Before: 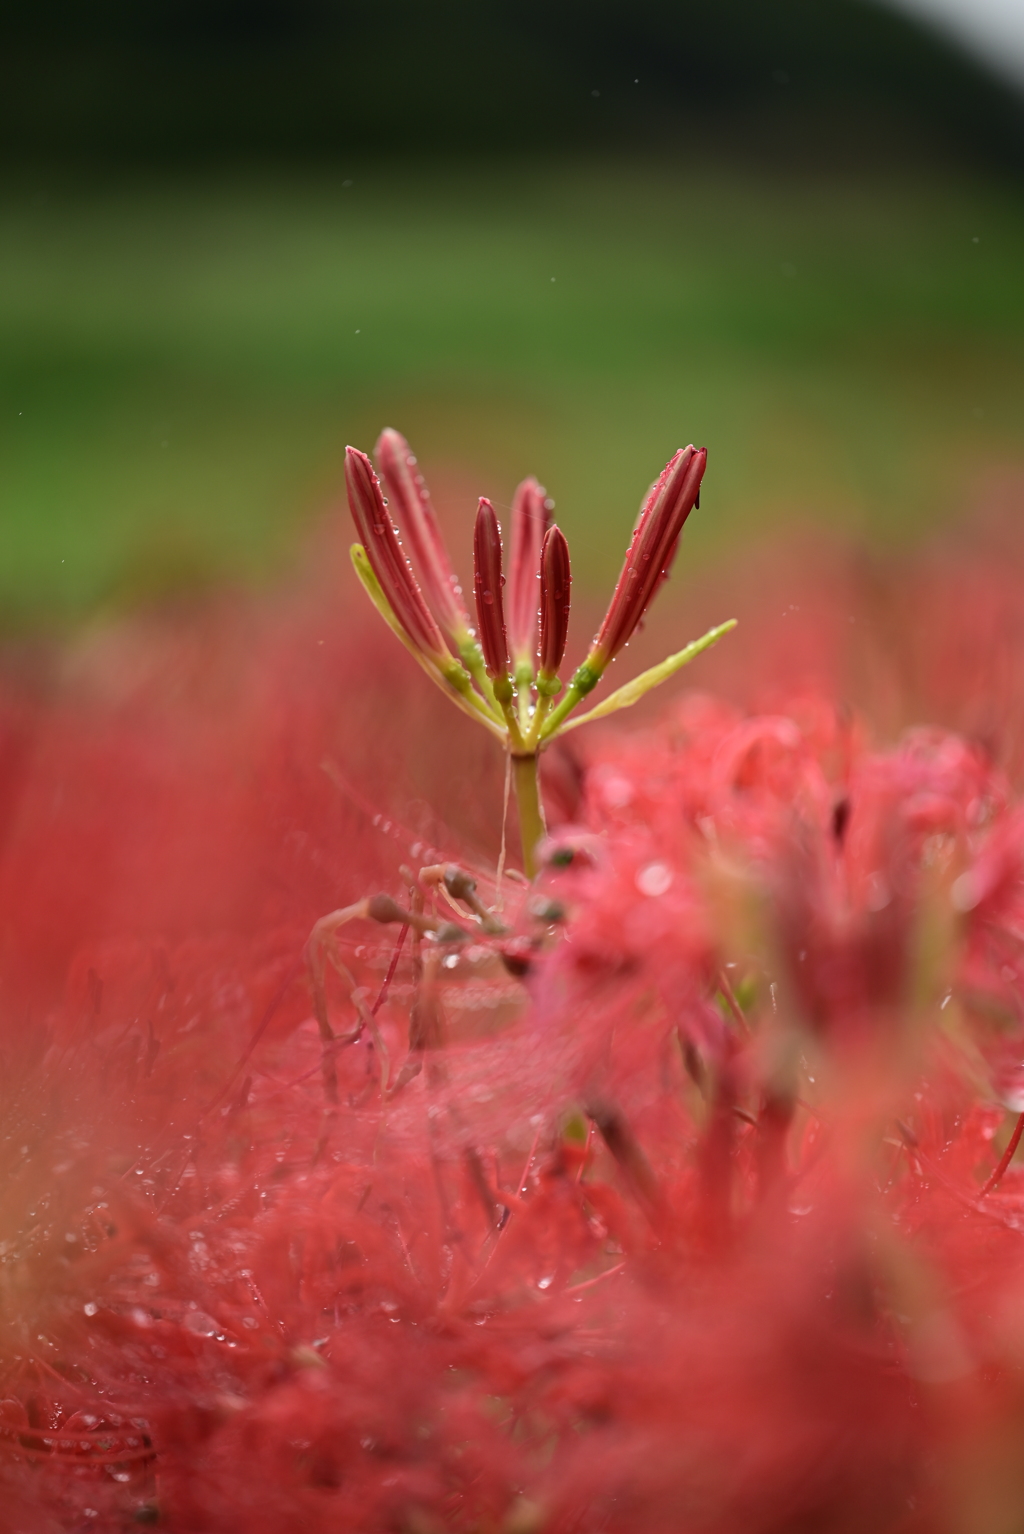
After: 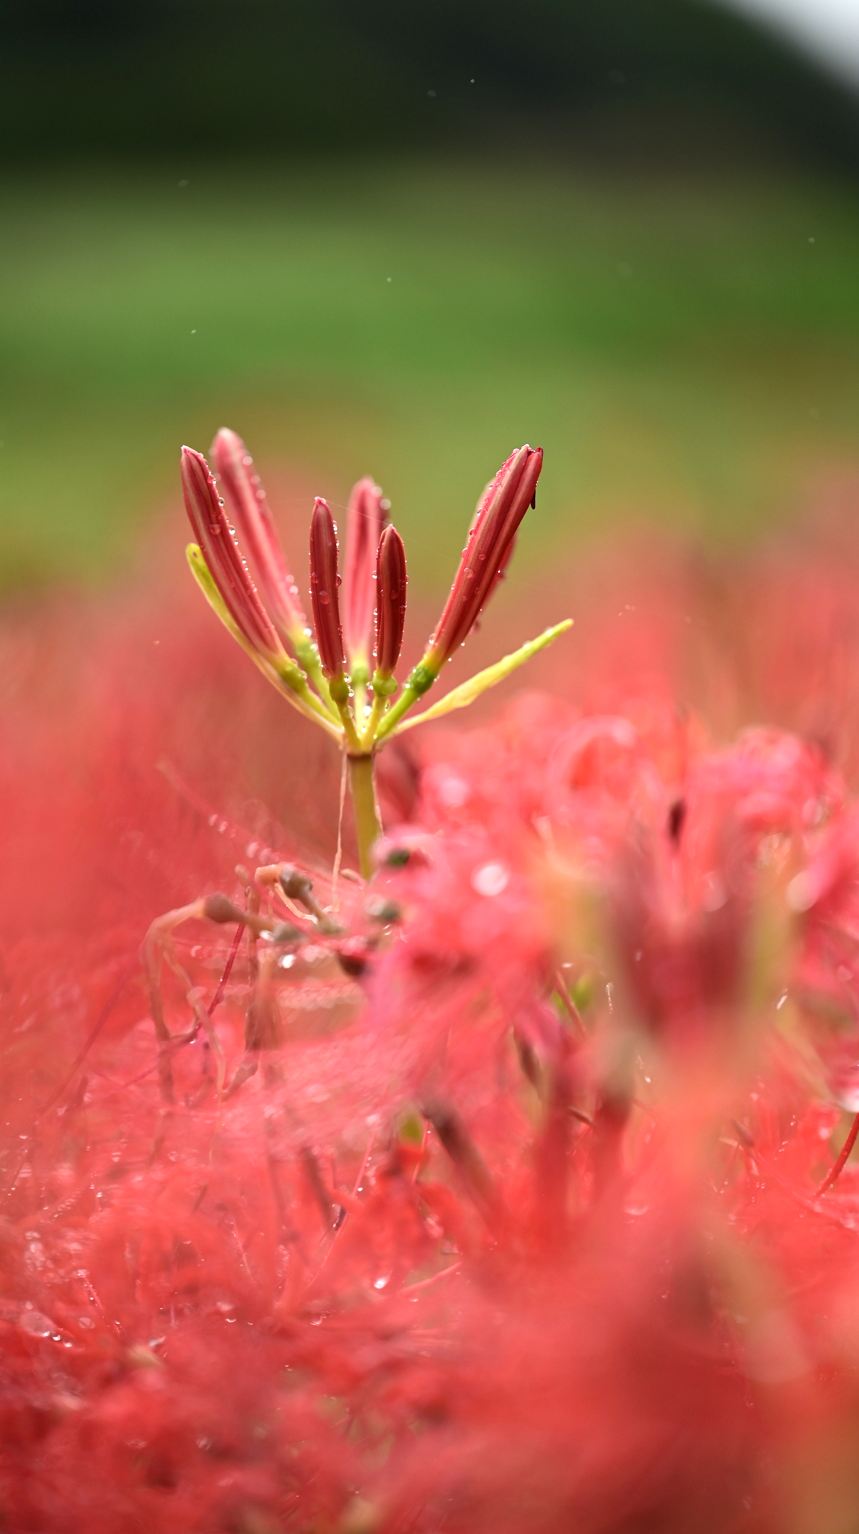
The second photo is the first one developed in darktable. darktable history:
exposure: exposure 0.658 EV, compensate highlight preservation false
crop: left 16.037%
